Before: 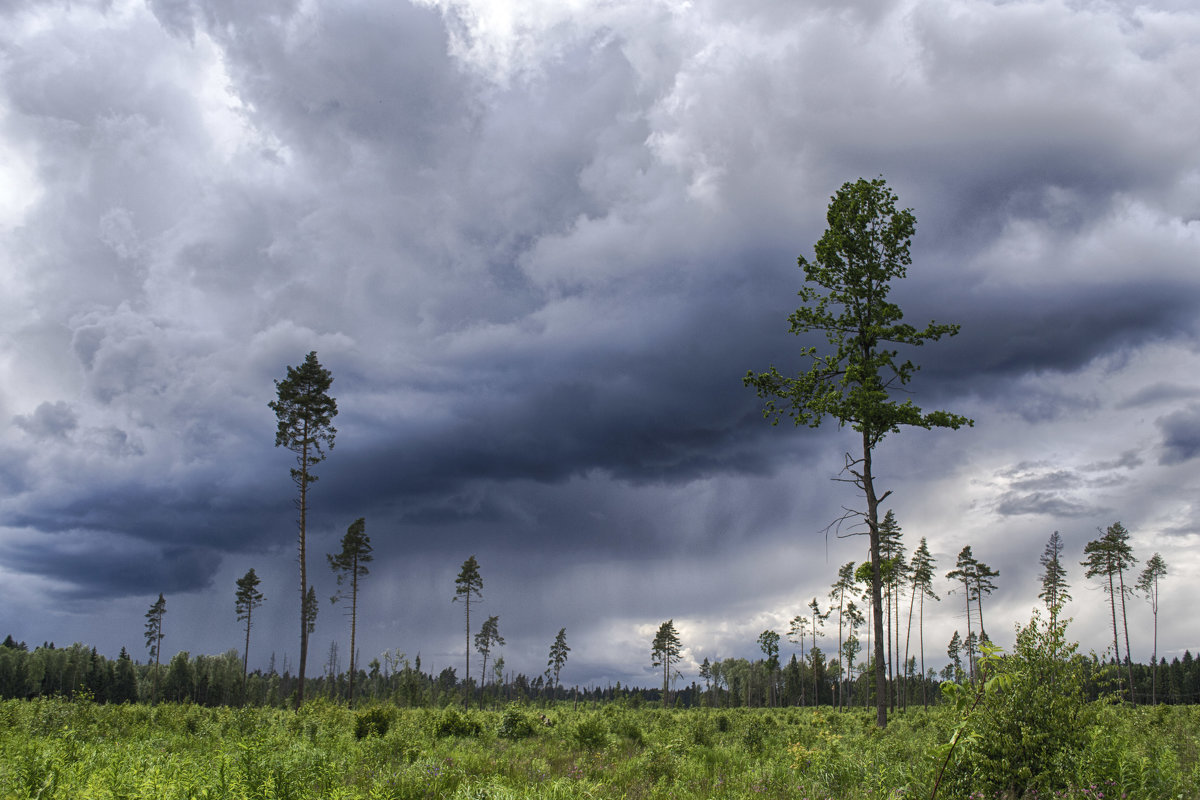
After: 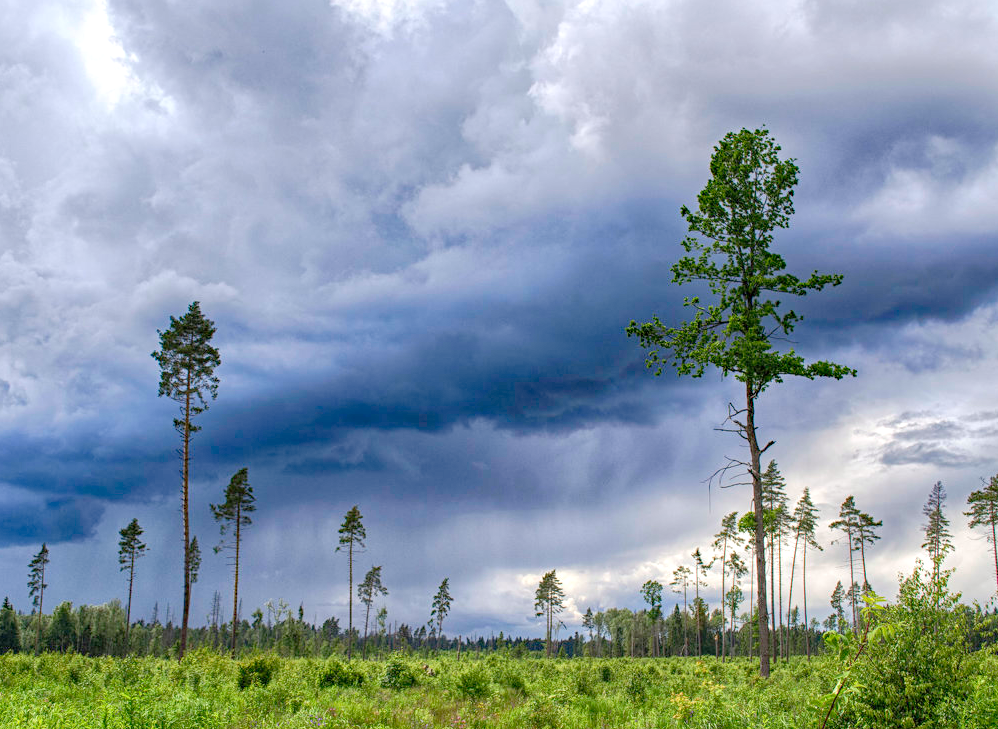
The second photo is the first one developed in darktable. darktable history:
haze removal: compatibility mode true, adaptive false
levels: white 90.73%, levels [0, 0.397, 0.955]
local contrast: on, module defaults
crop: left 9.762%, top 6.337%, right 7.004%, bottom 2.494%
